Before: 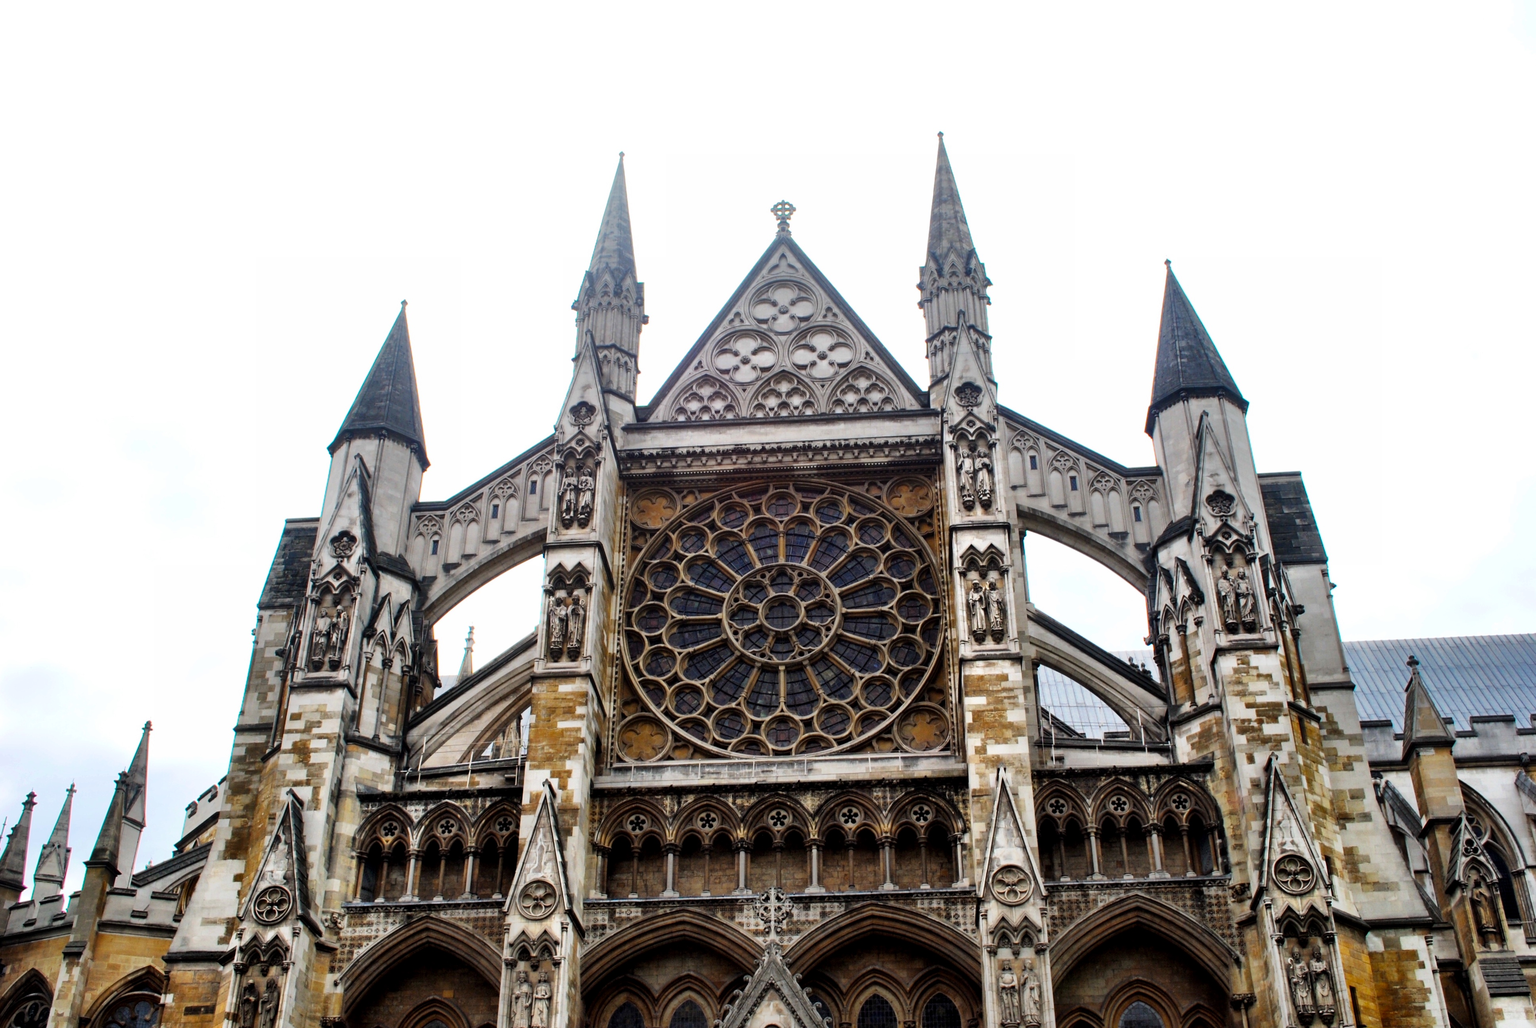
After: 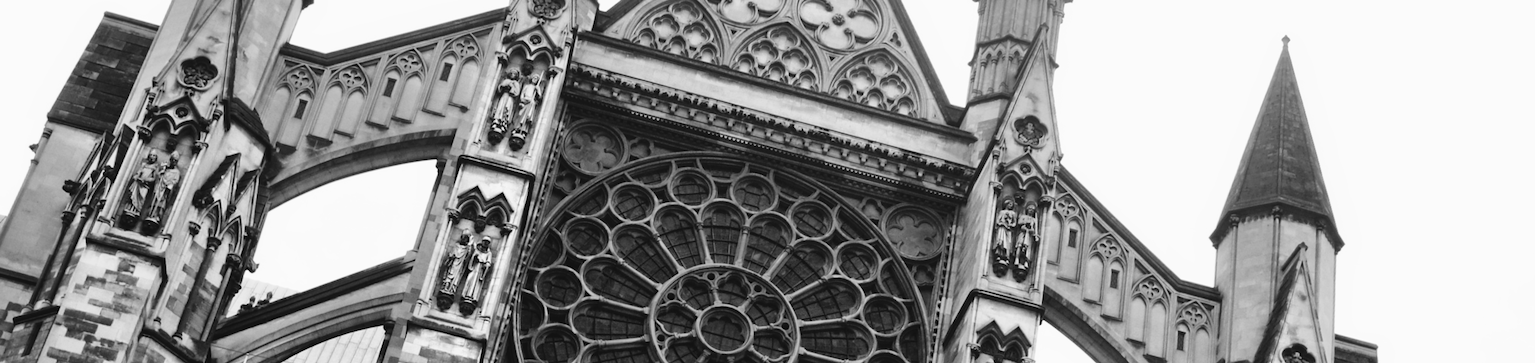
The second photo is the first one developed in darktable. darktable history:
filmic rgb: black relative exposure -6.3 EV, white relative exposure 2.8 EV, threshold 3 EV, target black luminance 0%, hardness 4.6, latitude 67.35%, contrast 1.292, shadows ↔ highlights balance -3.5%, preserve chrominance no, color science v4 (2020), contrast in shadows soft, enable highlight reconstruction true
crop and rotate: angle 16.12°, top 30.835%, bottom 35.653%
rotate and perspective: rotation 4.1°, automatic cropping off
monochrome: a 0, b 0, size 0.5, highlights 0.57
exposure: black level correction -0.028, compensate highlight preservation false
